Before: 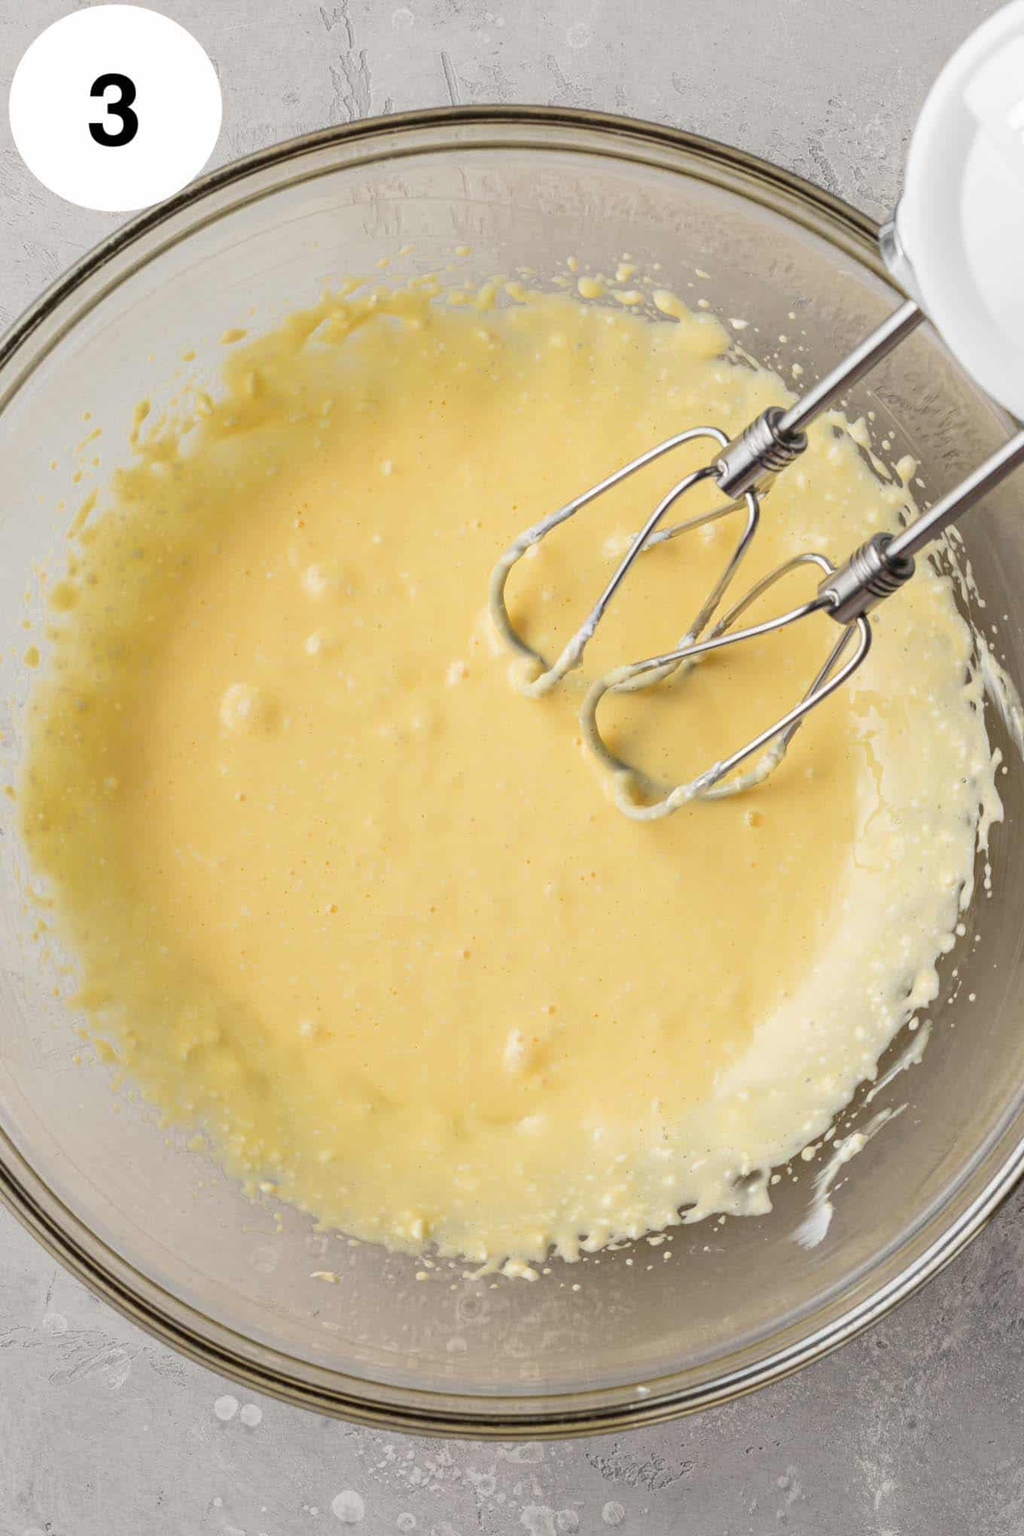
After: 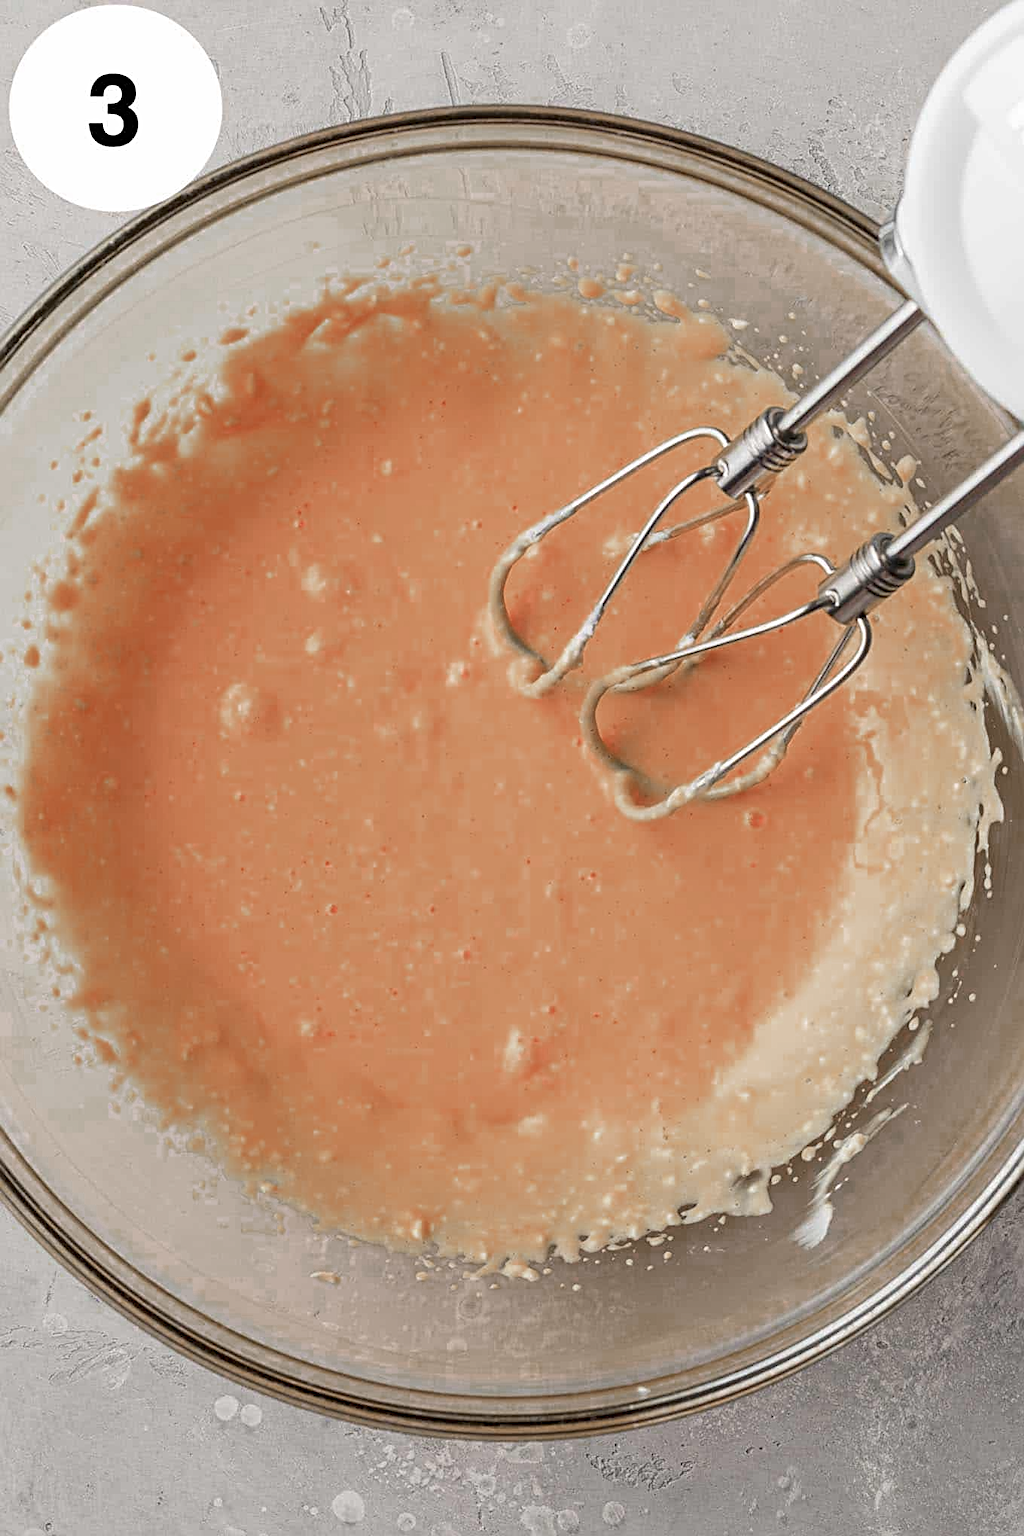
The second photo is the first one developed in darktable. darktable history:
color zones: curves: ch0 [(0.006, 0.385) (0.143, 0.563) (0.243, 0.321) (0.352, 0.464) (0.516, 0.456) (0.625, 0.5) (0.75, 0.5) (0.875, 0.5)]; ch1 [(0, 0.5) (0.134, 0.504) (0.246, 0.463) (0.421, 0.515) (0.5, 0.56) (0.625, 0.5) (0.75, 0.5) (0.875, 0.5)]; ch2 [(0, 0.5) (0.131, 0.426) (0.307, 0.289) (0.38, 0.188) (0.513, 0.216) (0.625, 0.548) (0.75, 0.468) (0.838, 0.396) (0.971, 0.311)]
sharpen: radius 2.676, amount 0.669
